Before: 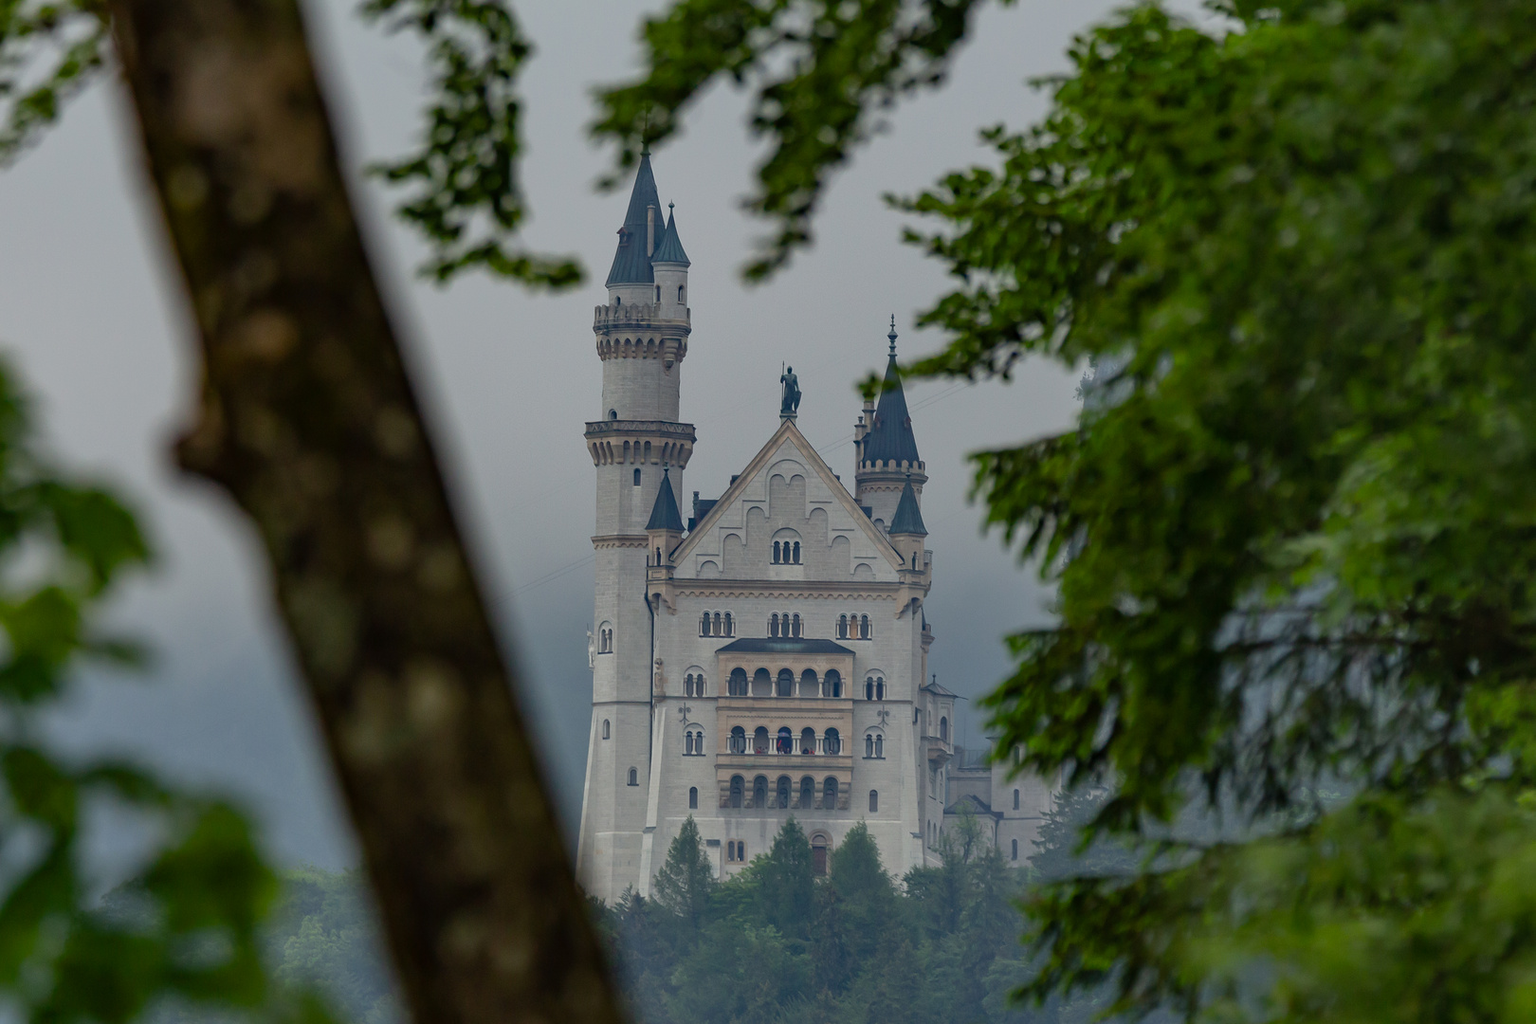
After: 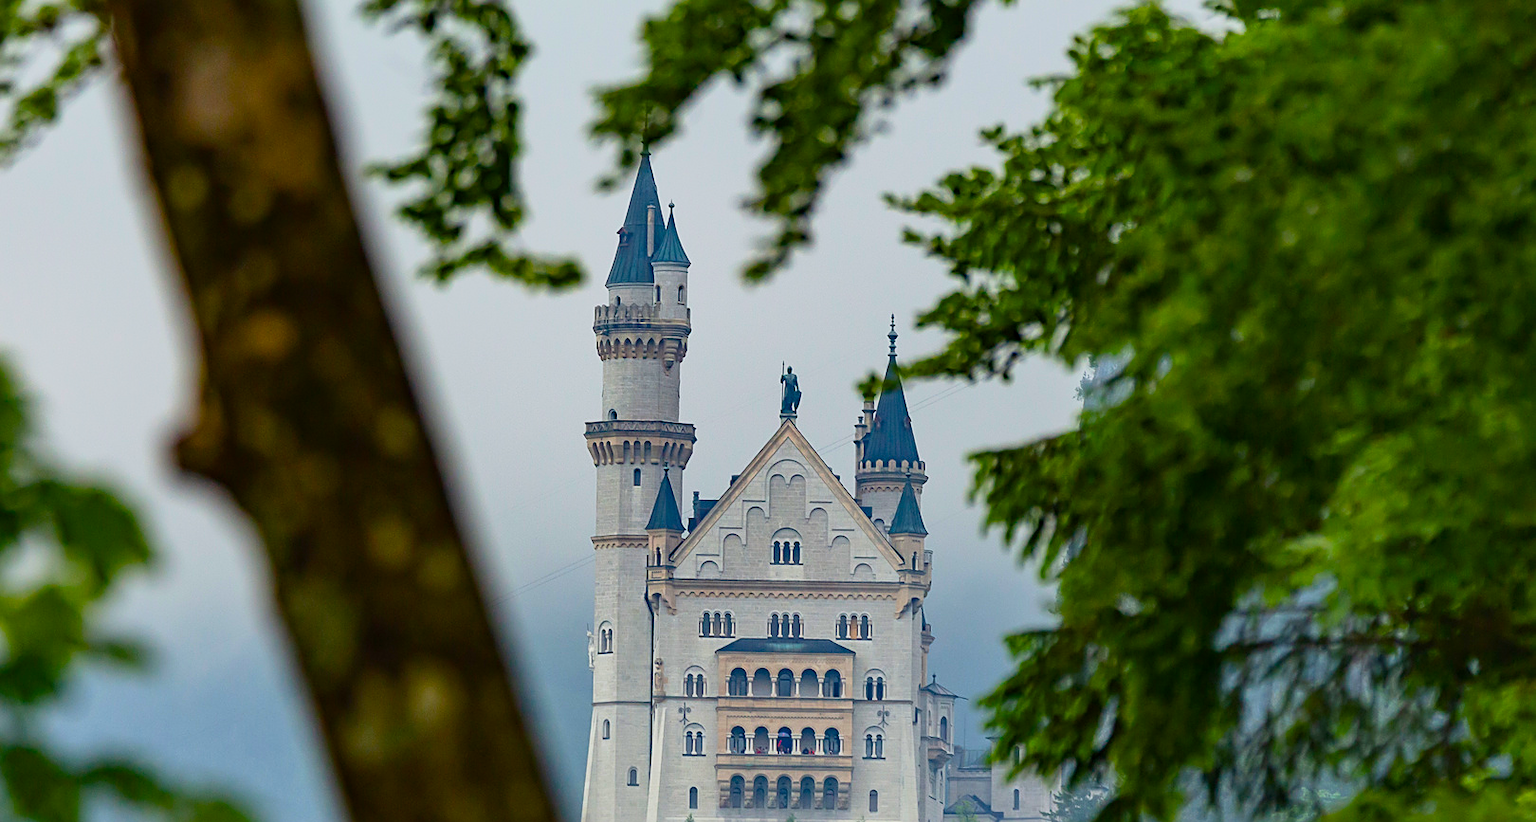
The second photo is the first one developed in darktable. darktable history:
crop: bottom 19.606%
color balance rgb: linear chroma grading › global chroma 22.947%, perceptual saturation grading › global saturation 29.453%, global vibrance 20.75%
base curve: curves: ch0 [(0, 0) (0.088, 0.125) (0.176, 0.251) (0.354, 0.501) (0.613, 0.749) (1, 0.877)], preserve colors none
sharpen: on, module defaults
contrast brightness saturation: contrast 0.152, brightness 0.048
